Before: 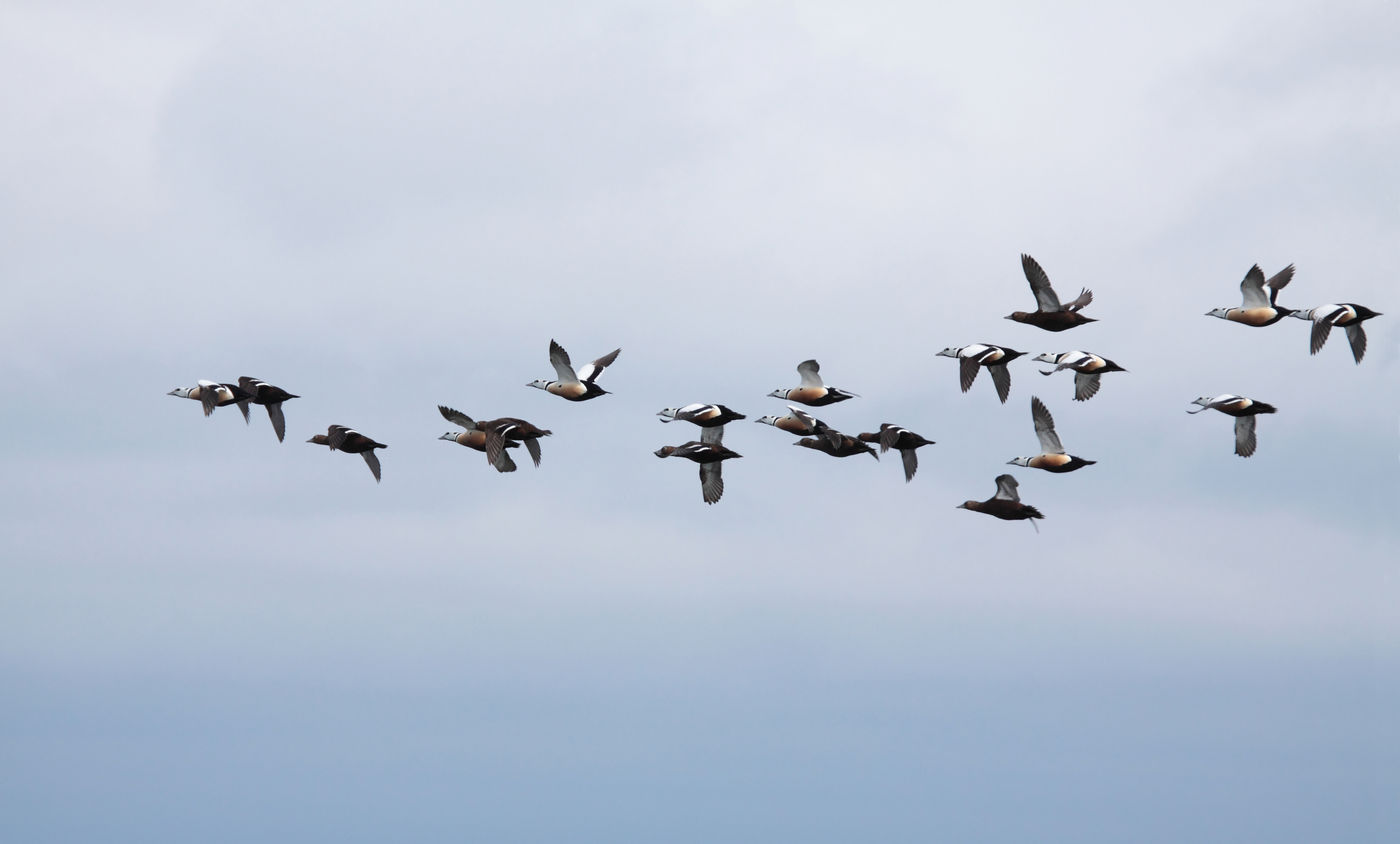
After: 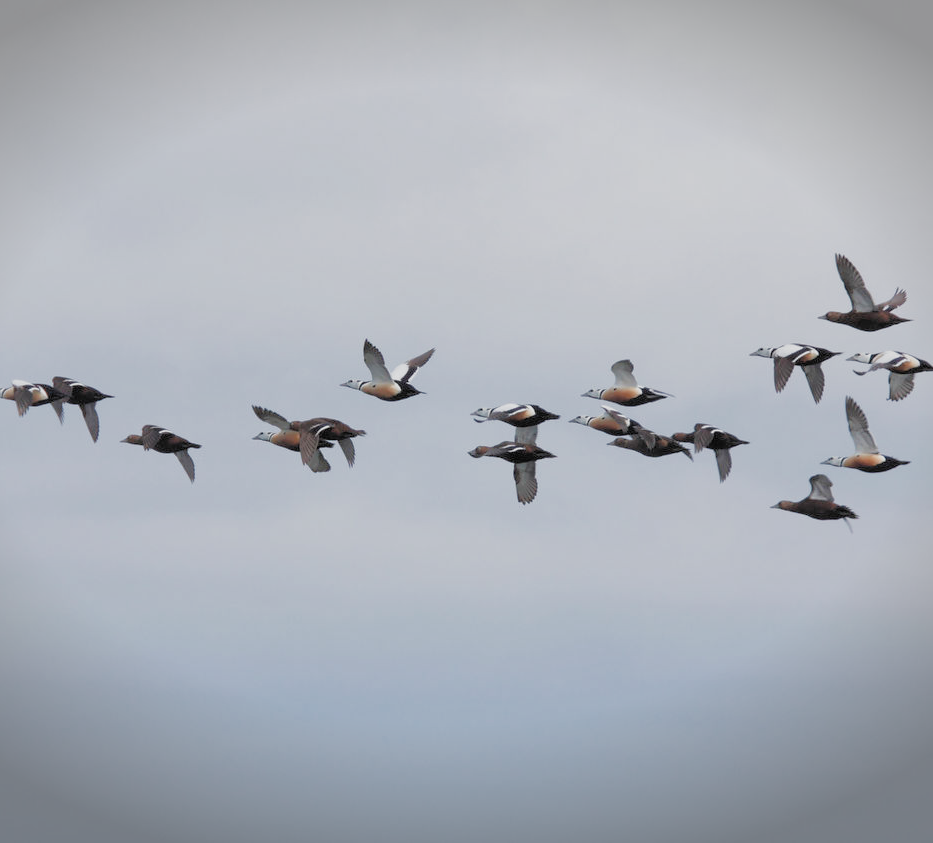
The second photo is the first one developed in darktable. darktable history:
exposure: black level correction 0, exposure 1 EV, compensate highlight preservation false
crop and rotate: left 13.332%, right 20.017%
vignetting: fall-off start 99.51%, center (-0.031, -0.042), width/height ratio 1.31
filmic rgb: black relative exposure -6.54 EV, white relative exposure 4.72 EV, threshold 3.05 EV, hardness 3.13, contrast 0.794, color science v4 (2020), enable highlight reconstruction true
shadows and highlights: on, module defaults
